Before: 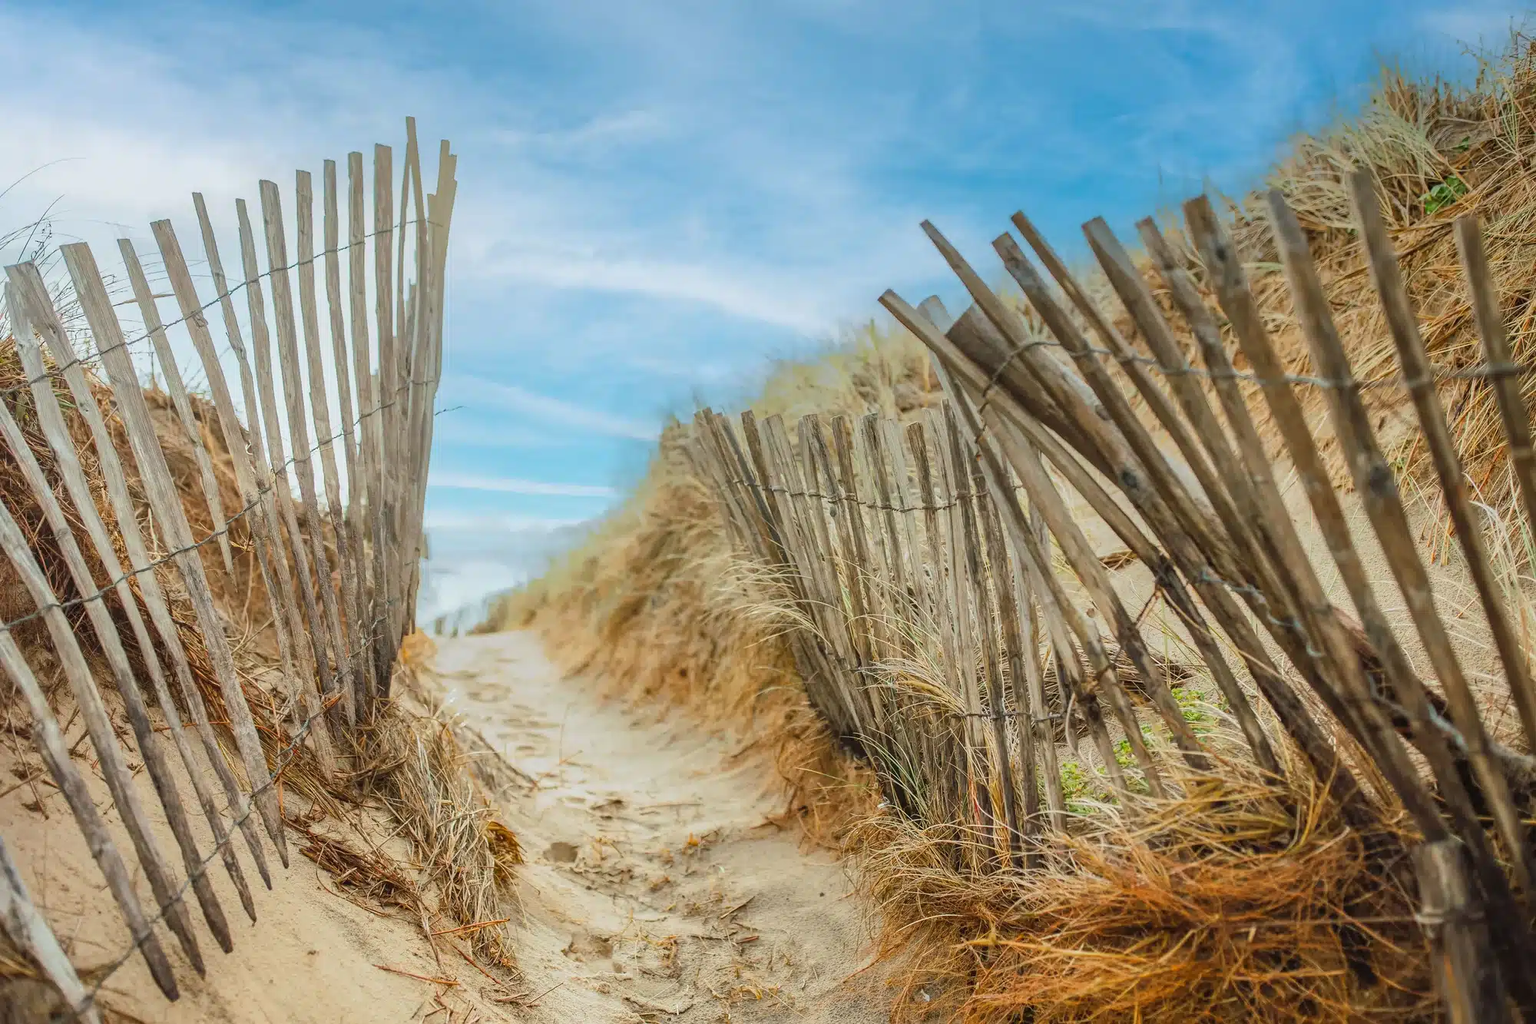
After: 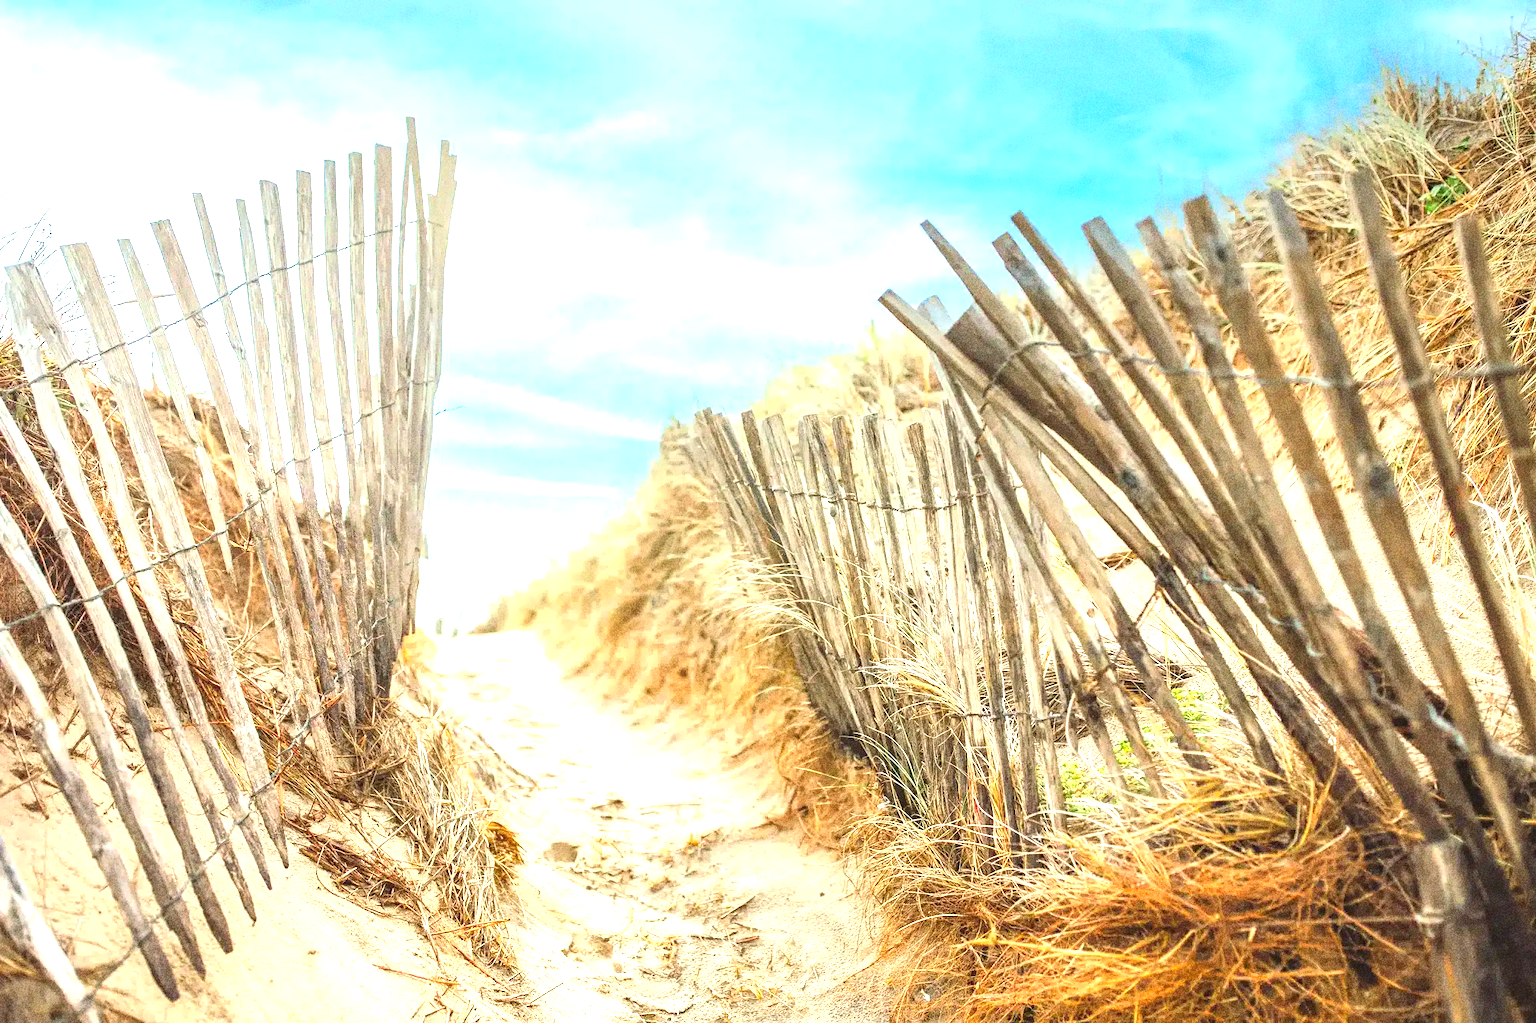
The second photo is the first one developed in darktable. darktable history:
exposure: black level correction 0, exposure 1.45 EV, compensate exposure bias true, compensate highlight preservation false
grain: coarseness 10.62 ISO, strength 55.56%
